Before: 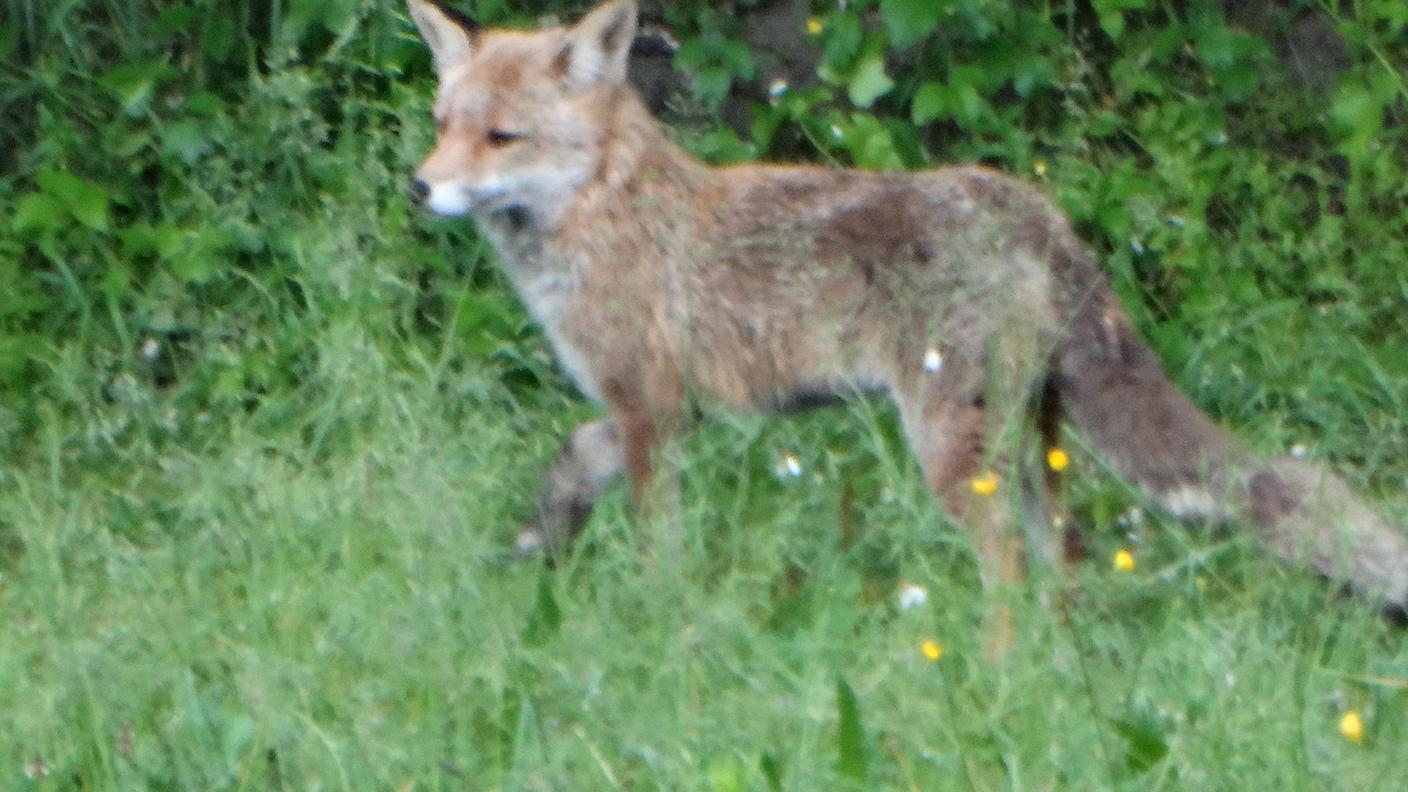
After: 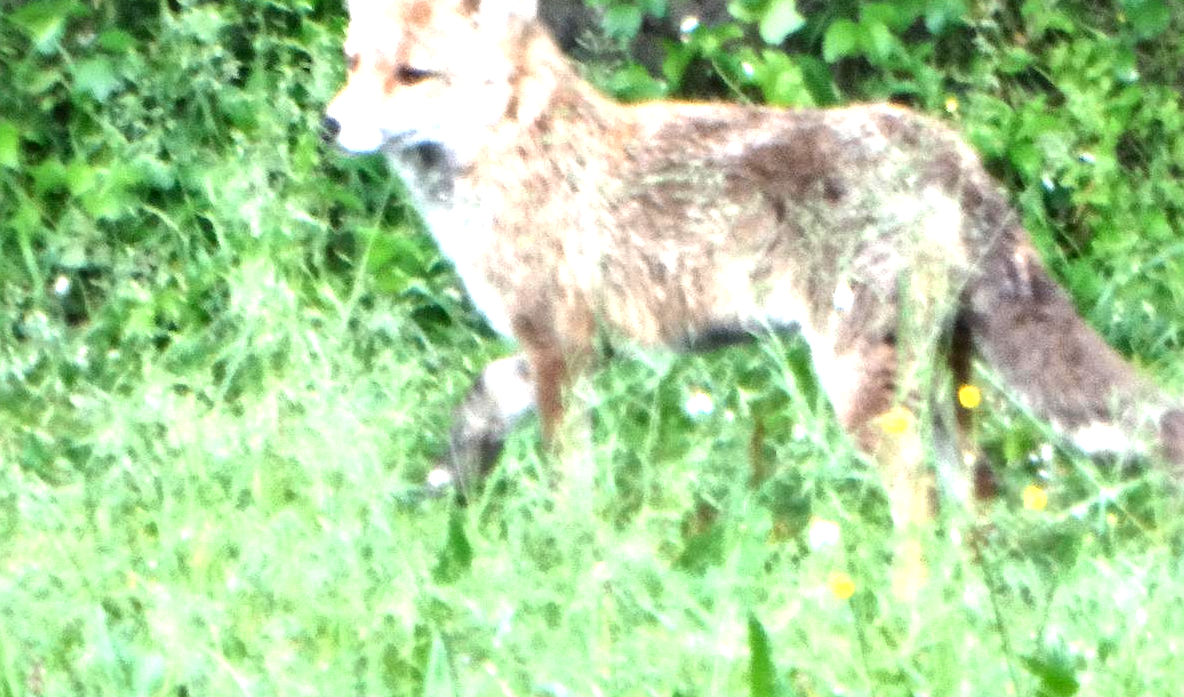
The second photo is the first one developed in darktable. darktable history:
crop: left 6.334%, top 7.968%, right 9.539%, bottom 3.991%
exposure: black level correction 0, exposure 1.455 EV, compensate highlight preservation false
local contrast: mode bilateral grid, contrast 24, coarseness 47, detail 151%, midtone range 0.2
